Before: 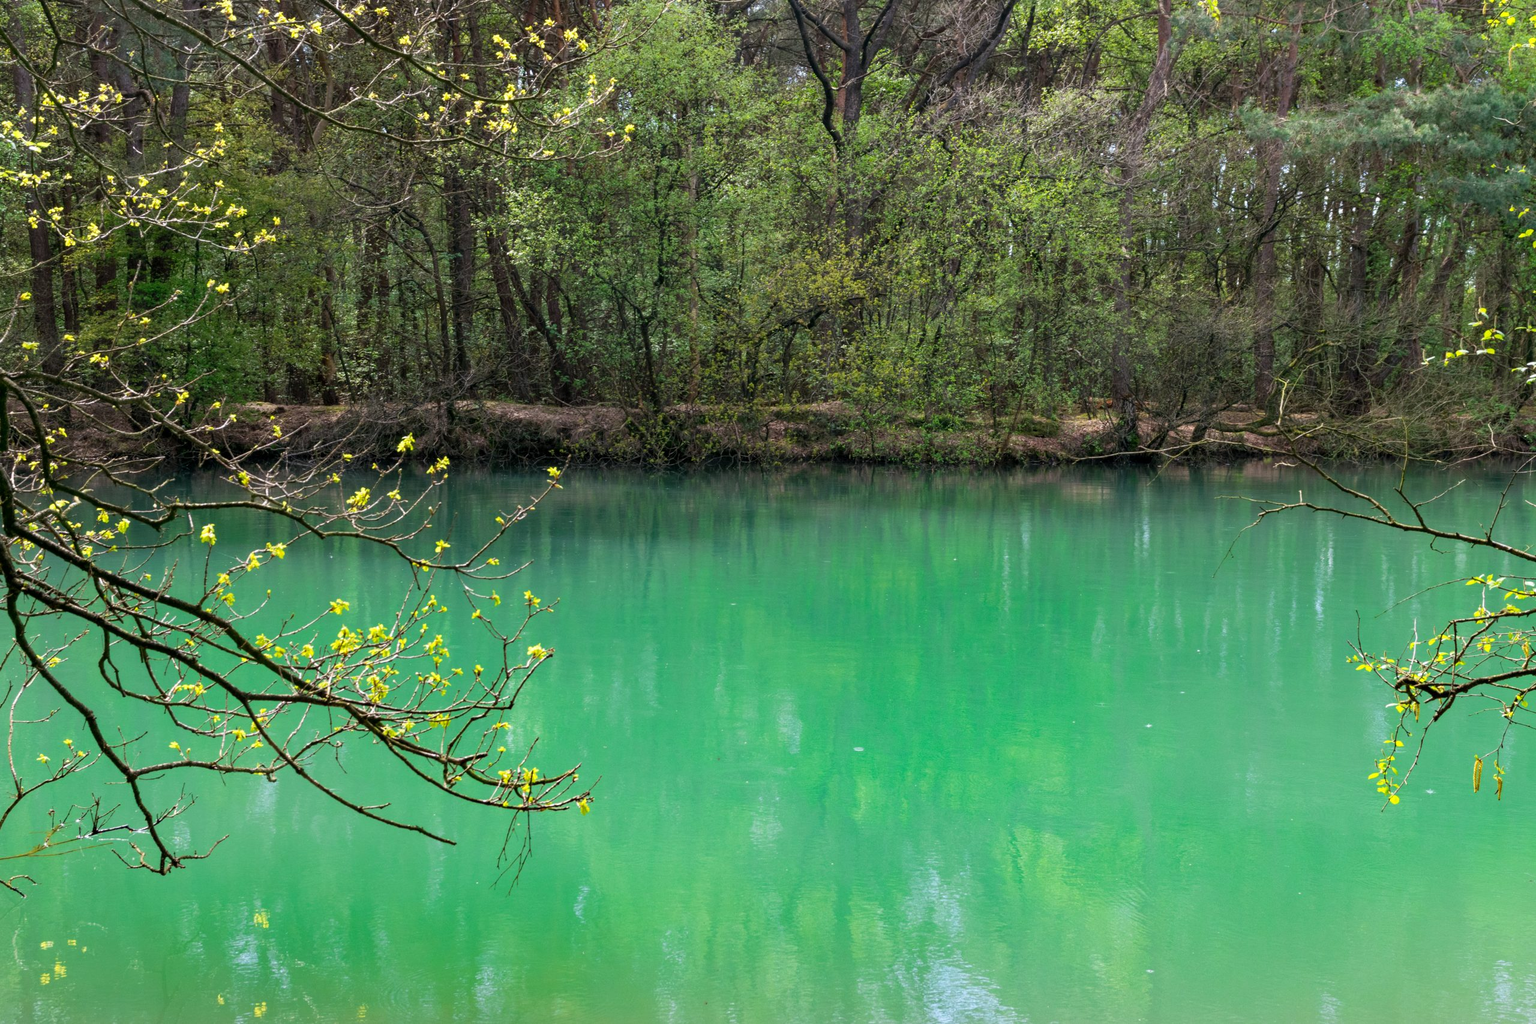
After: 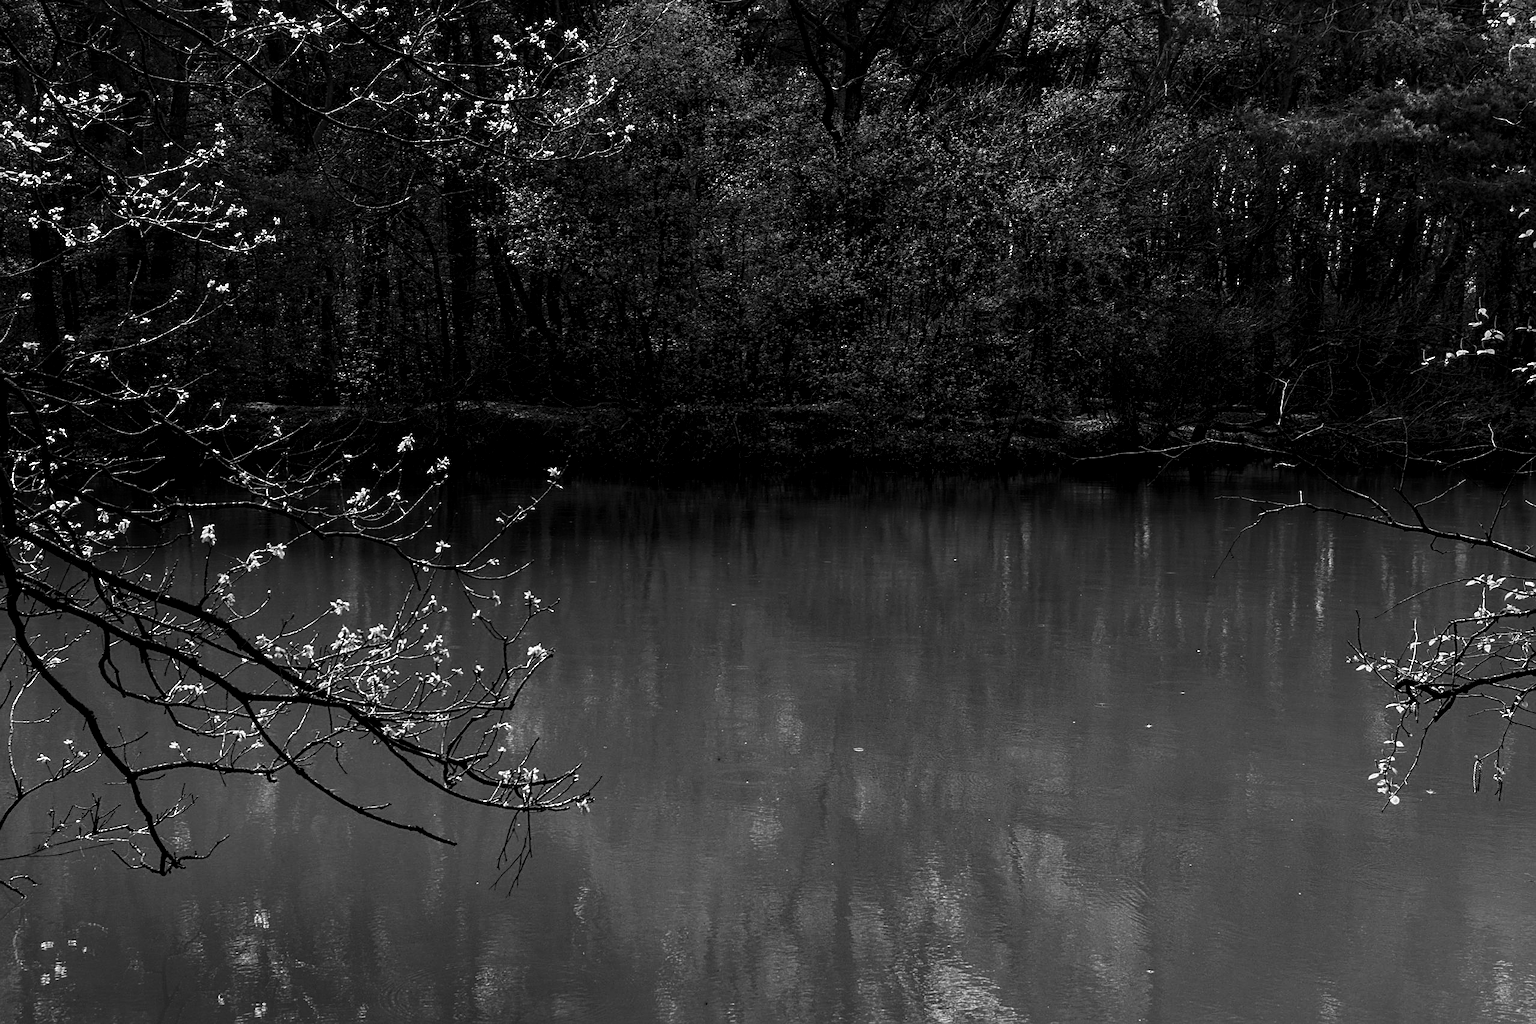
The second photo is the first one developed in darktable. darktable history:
sharpen: on, module defaults
contrast brightness saturation: contrast 0.02, brightness -1, saturation -1
local contrast: on, module defaults
